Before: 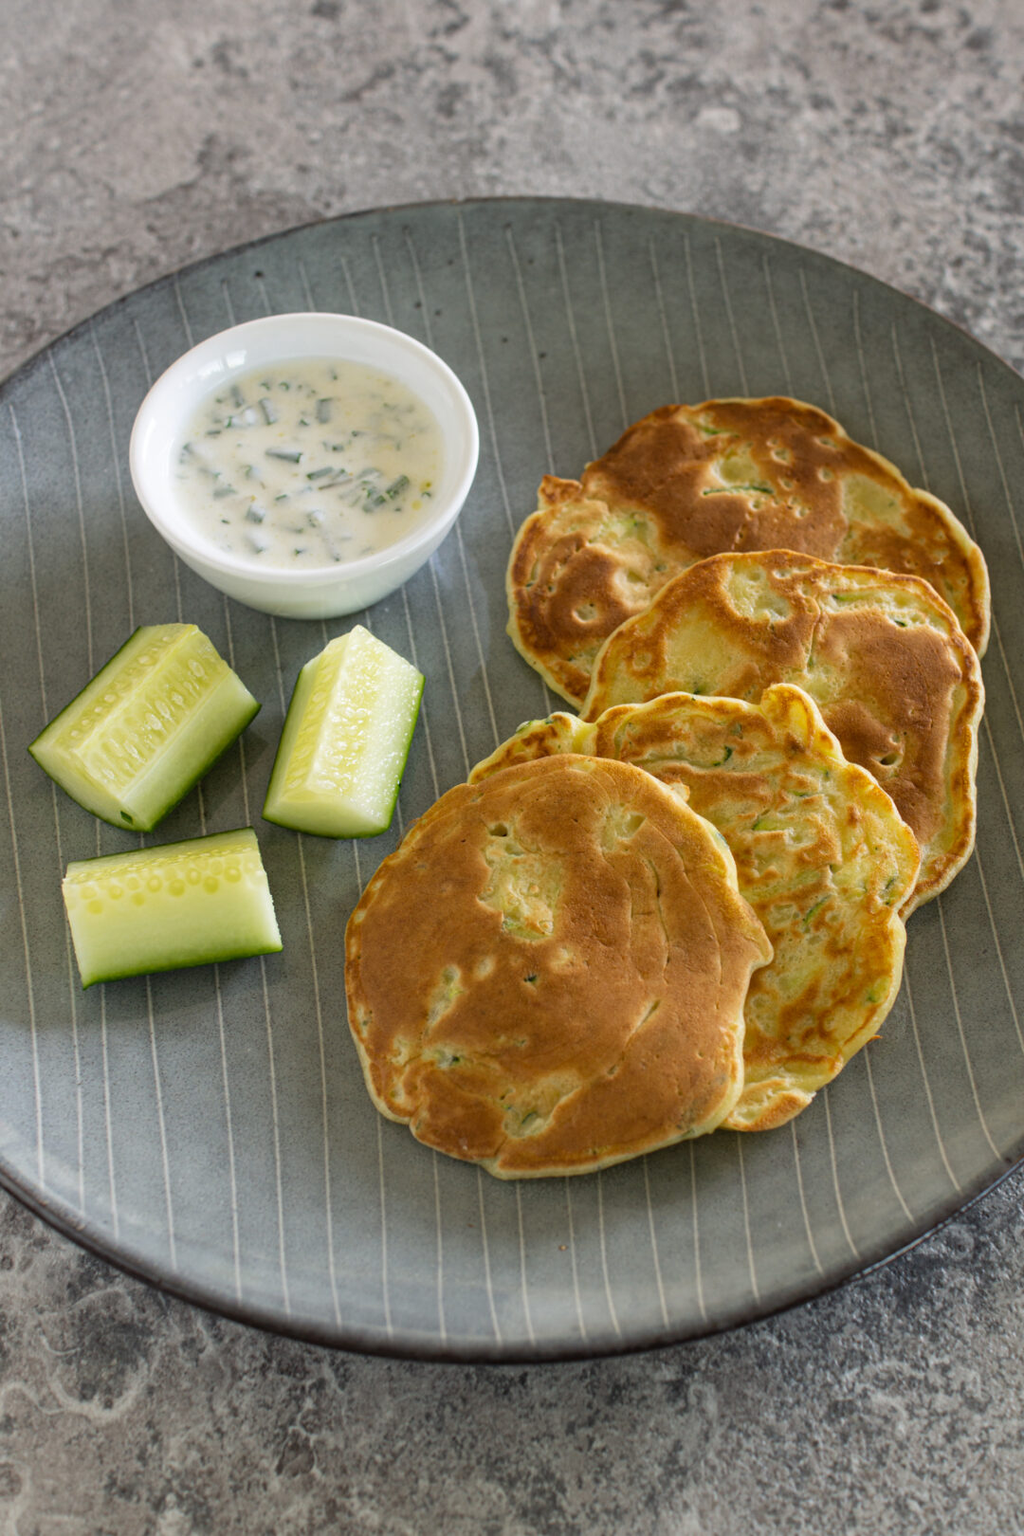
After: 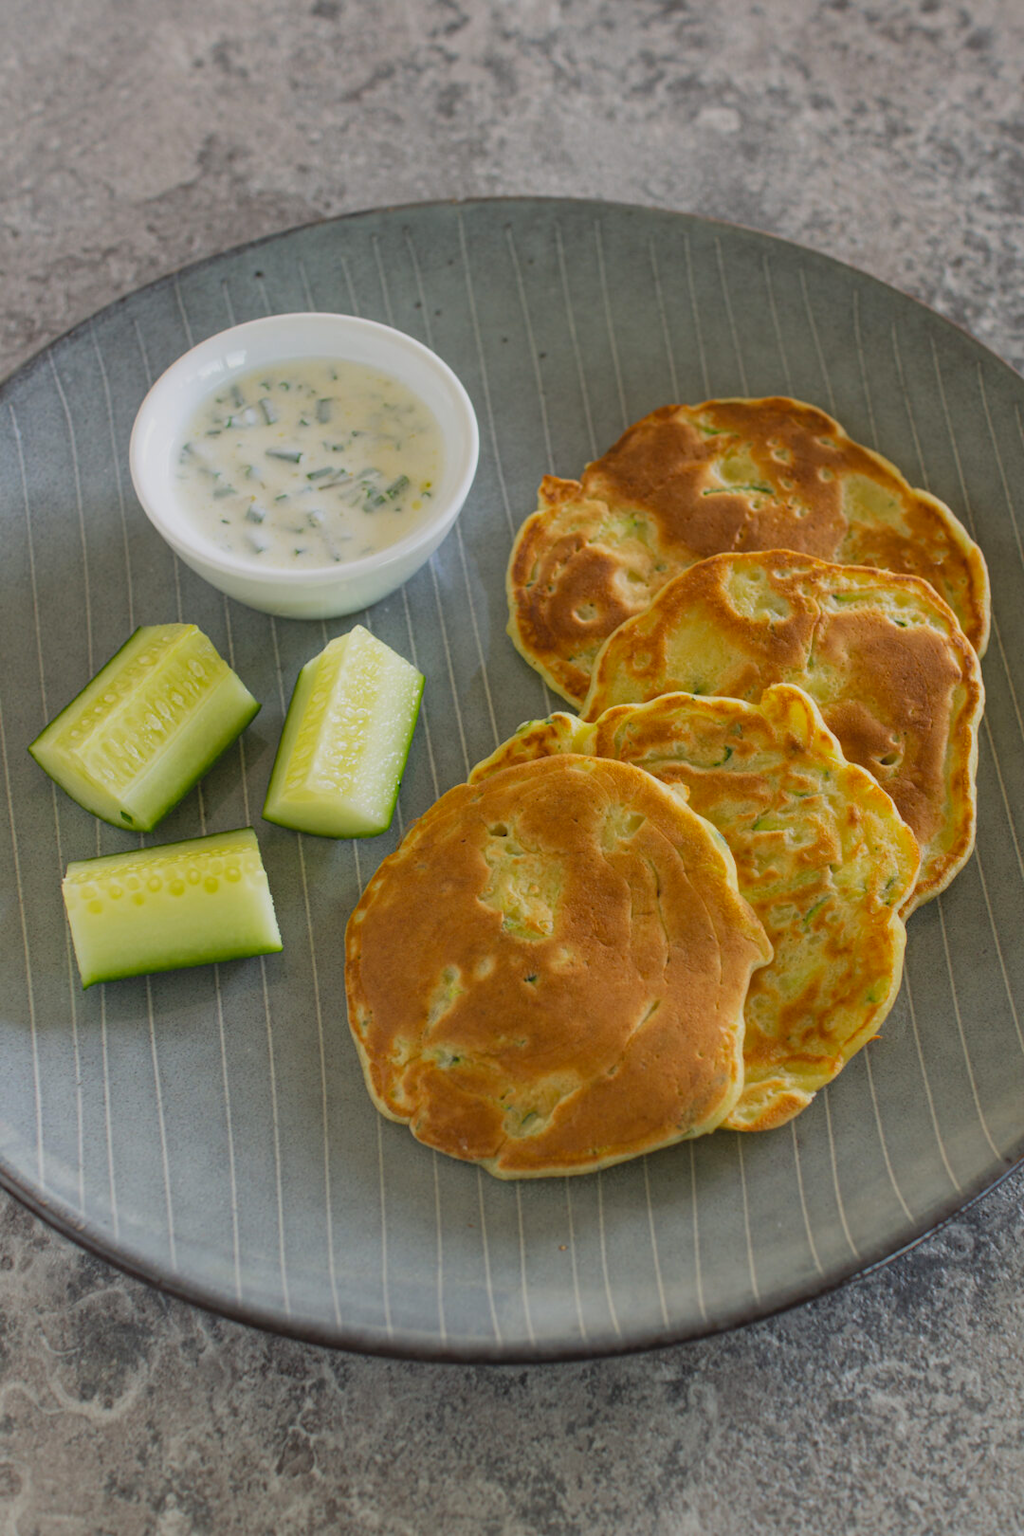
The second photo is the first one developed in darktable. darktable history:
shadows and highlights: radius 121.13, shadows 21.4, white point adjustment -9.72, highlights -14.39, soften with gaussian
contrast brightness saturation: contrast -0.1, brightness 0.05, saturation 0.08
